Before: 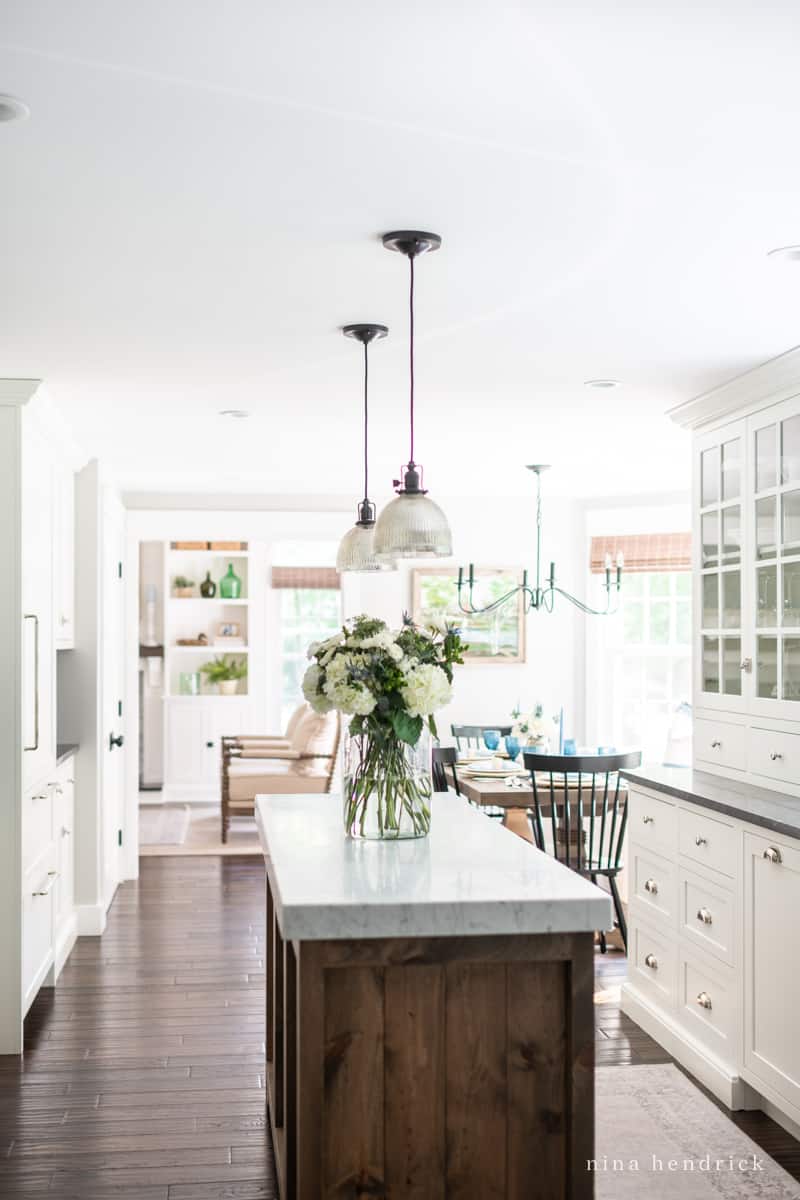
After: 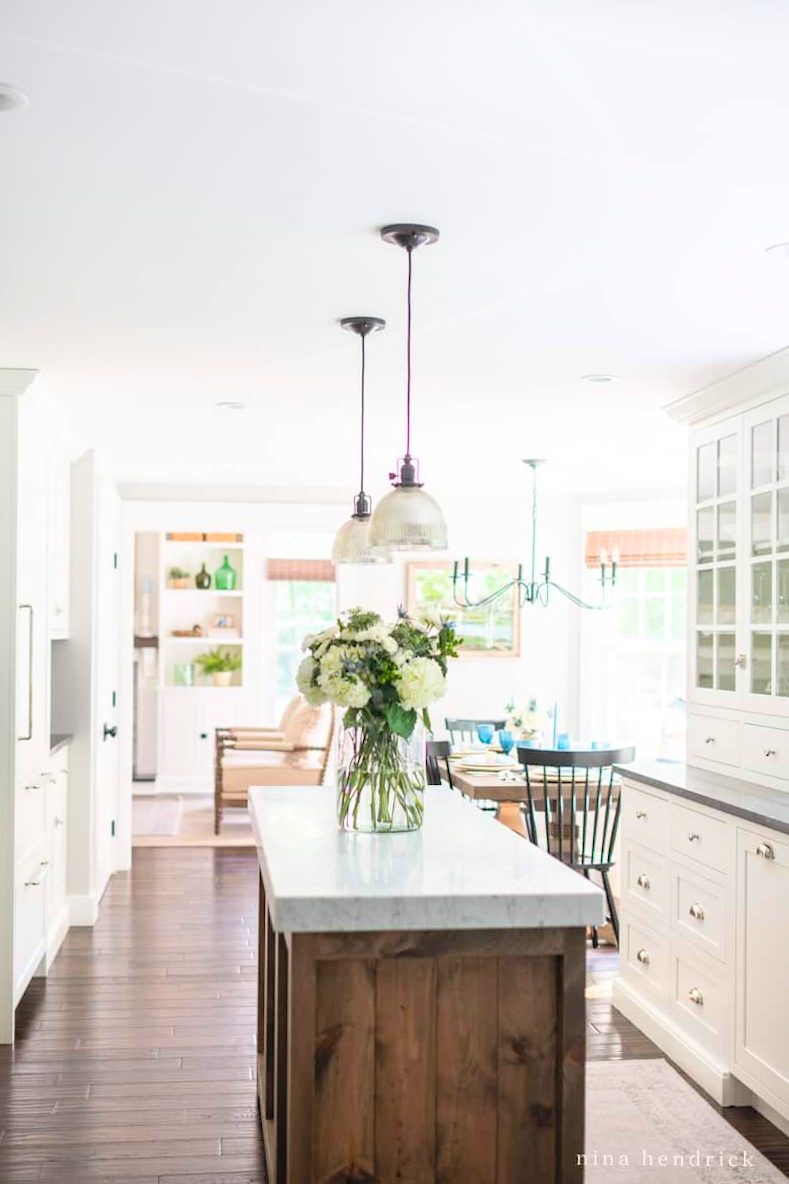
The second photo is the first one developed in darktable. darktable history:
contrast brightness saturation: contrast 0.07, brightness 0.18, saturation 0.4
crop and rotate: angle -0.5°
